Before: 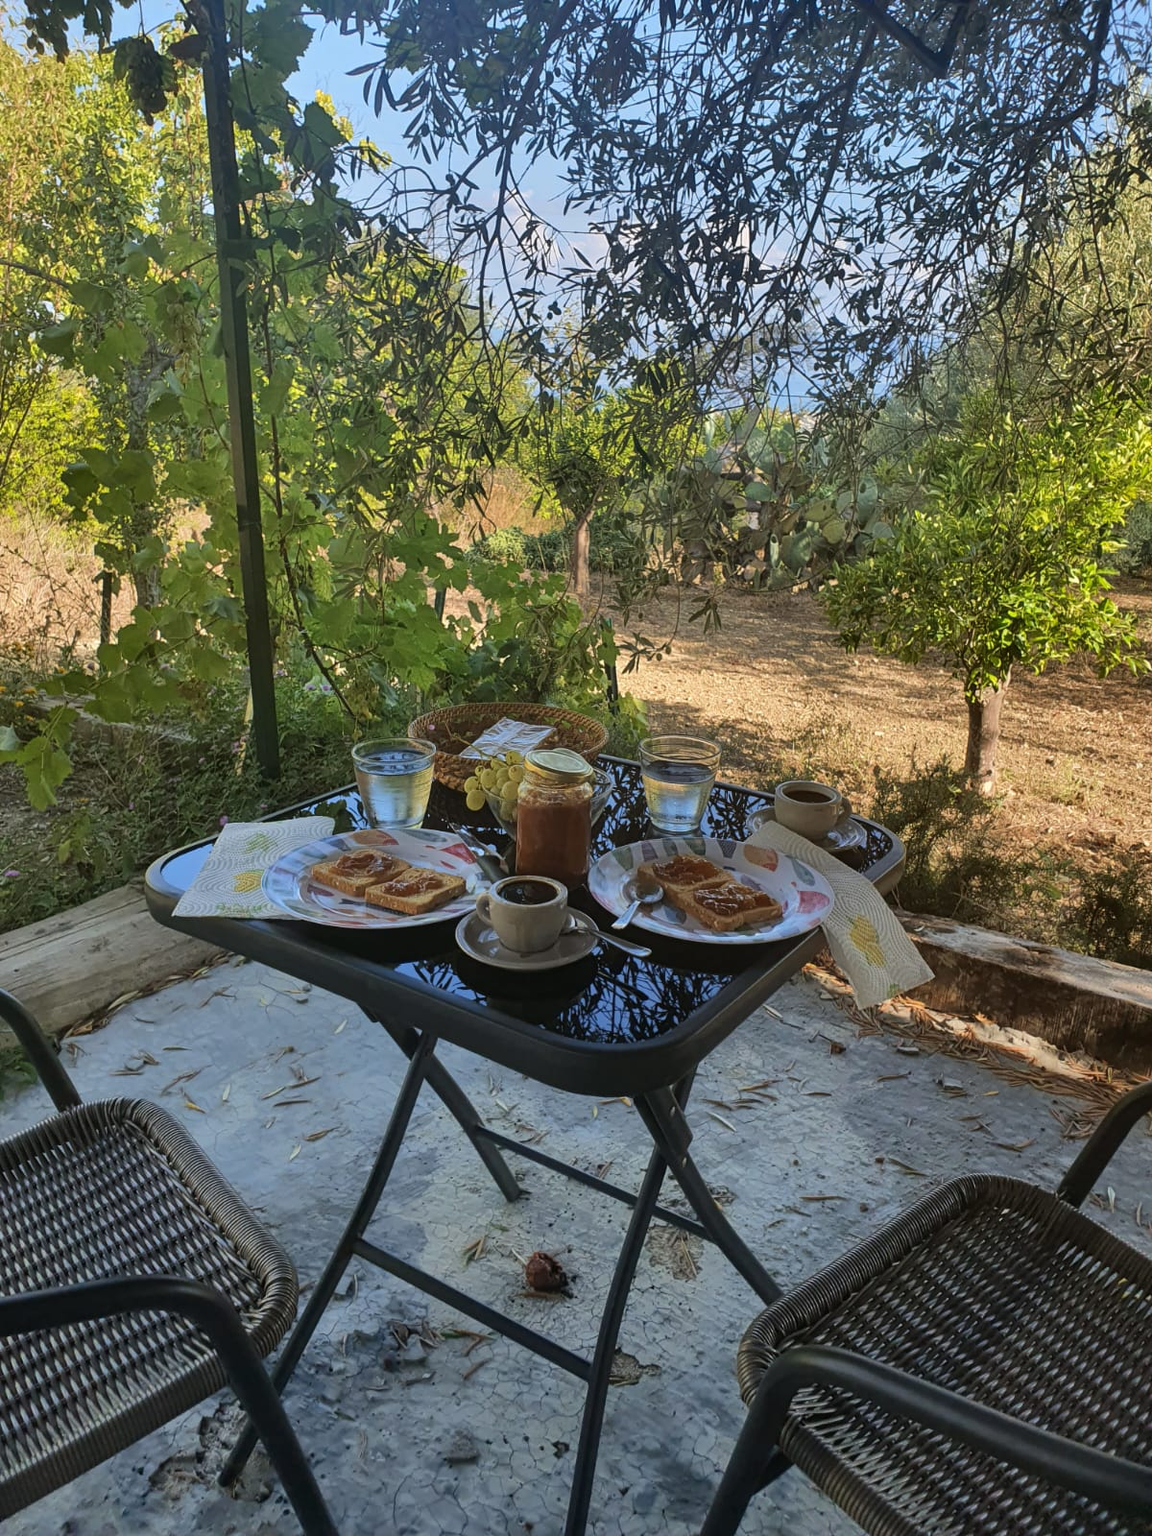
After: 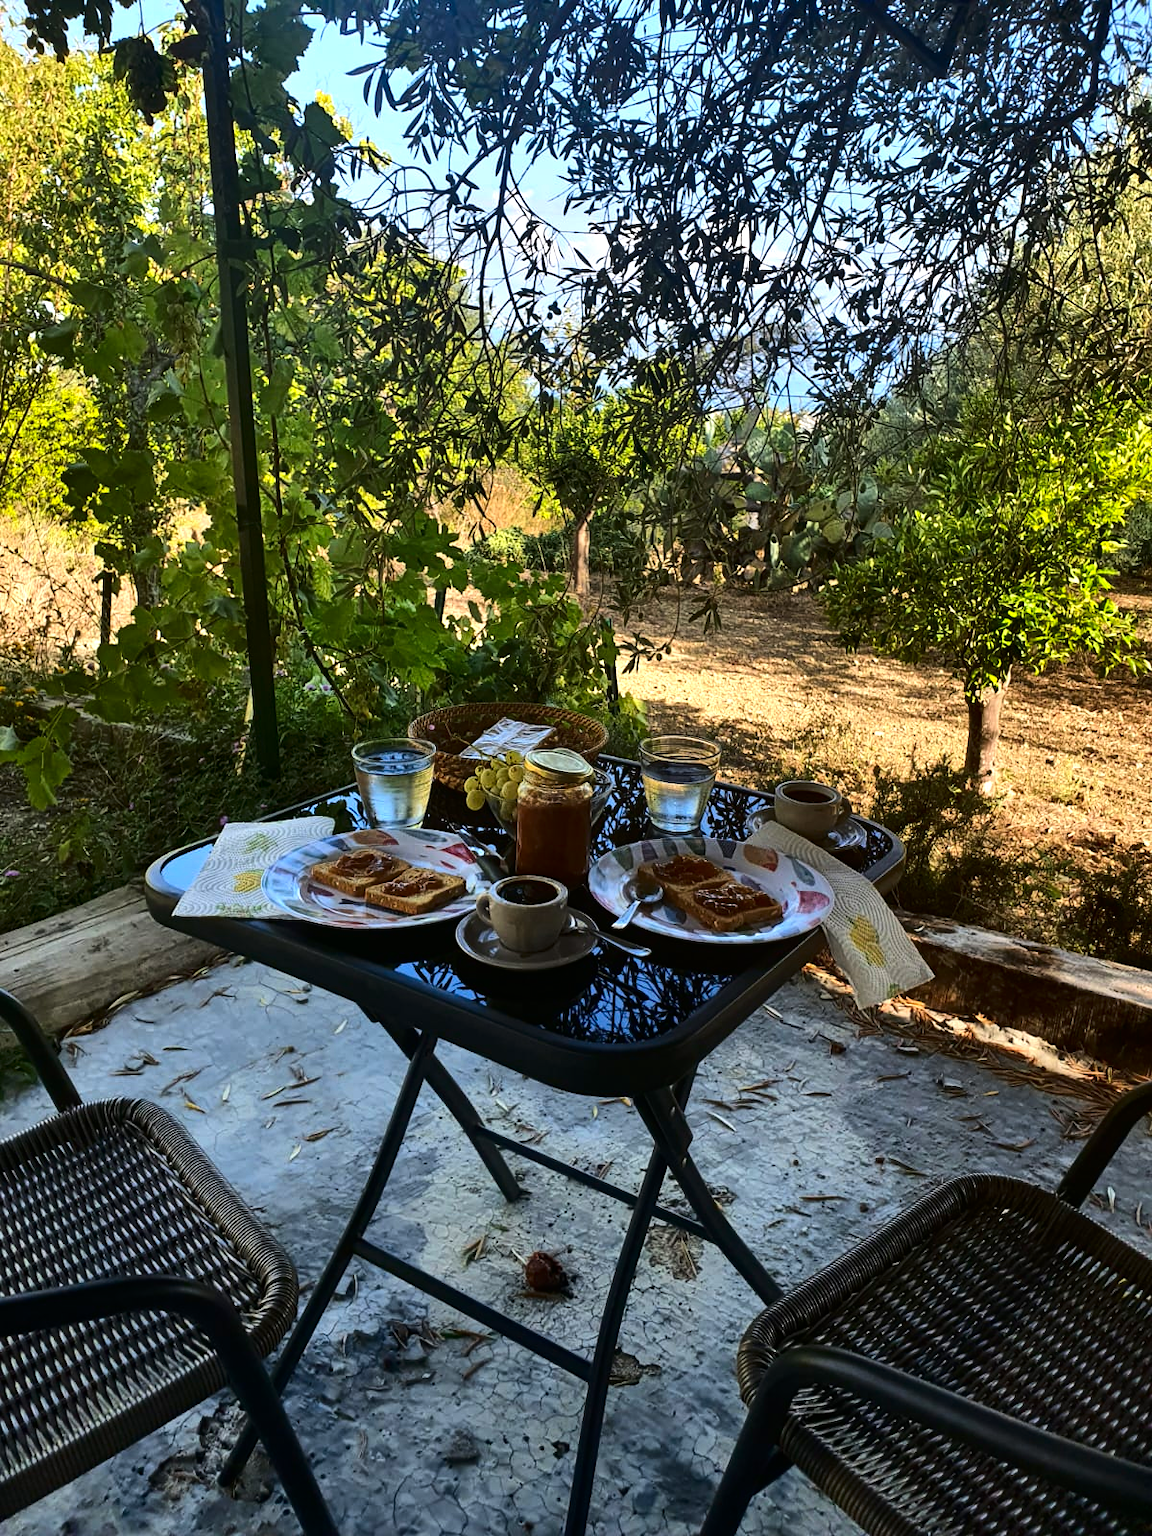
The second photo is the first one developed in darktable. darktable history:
tone equalizer: -8 EV -0.75 EV, -7 EV -0.7 EV, -6 EV -0.6 EV, -5 EV -0.4 EV, -3 EV 0.4 EV, -2 EV 0.6 EV, -1 EV 0.7 EV, +0 EV 0.75 EV, edges refinement/feathering 500, mask exposure compensation -1.57 EV, preserve details no
contrast brightness saturation: contrast 0.12, brightness -0.12, saturation 0.2
